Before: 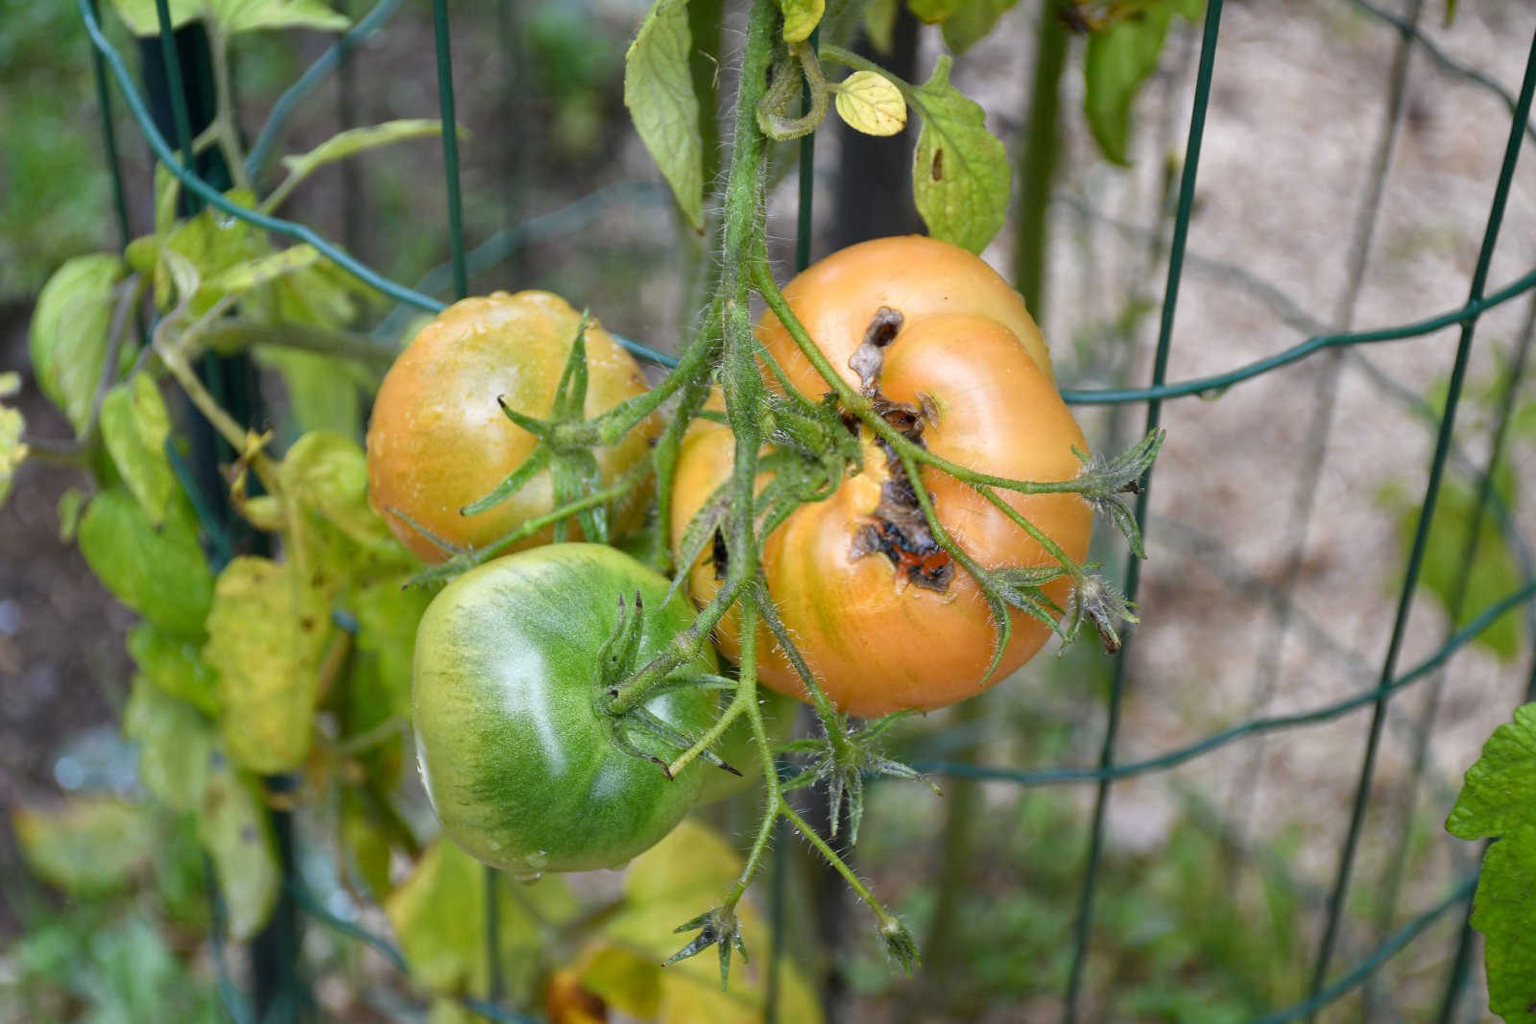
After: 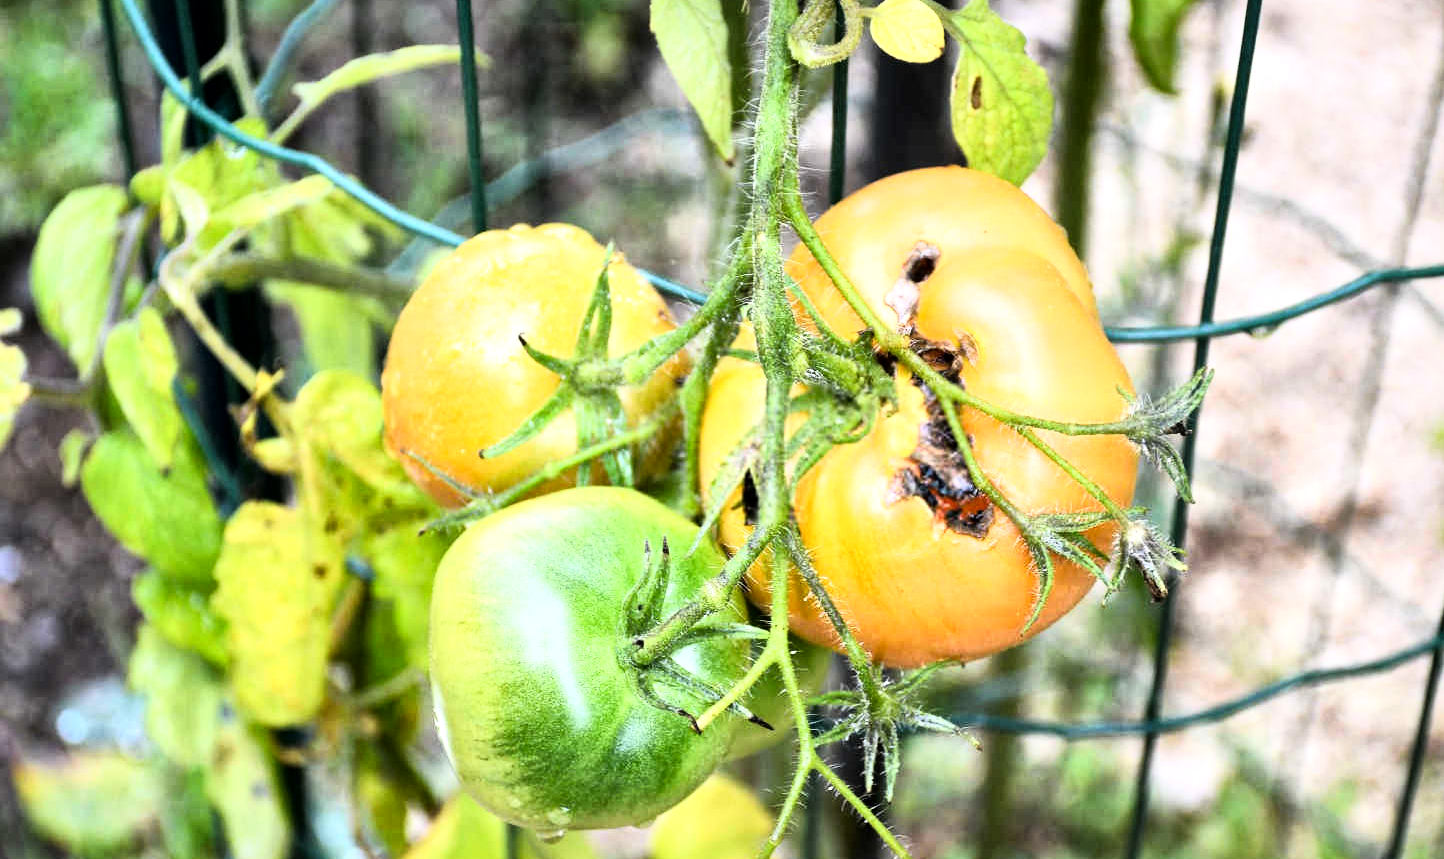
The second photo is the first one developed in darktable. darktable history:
rgb curve: curves: ch0 [(0, 0) (0.21, 0.15) (0.24, 0.21) (0.5, 0.75) (0.75, 0.96) (0.89, 0.99) (1, 1)]; ch1 [(0, 0.02) (0.21, 0.13) (0.25, 0.2) (0.5, 0.67) (0.75, 0.9) (0.89, 0.97) (1, 1)]; ch2 [(0, 0.02) (0.21, 0.13) (0.25, 0.2) (0.5, 0.67) (0.75, 0.9) (0.89, 0.97) (1, 1)], compensate middle gray true
local contrast: mode bilateral grid, contrast 20, coarseness 50, detail 161%, midtone range 0.2
crop: top 7.49%, right 9.717%, bottom 11.943%
